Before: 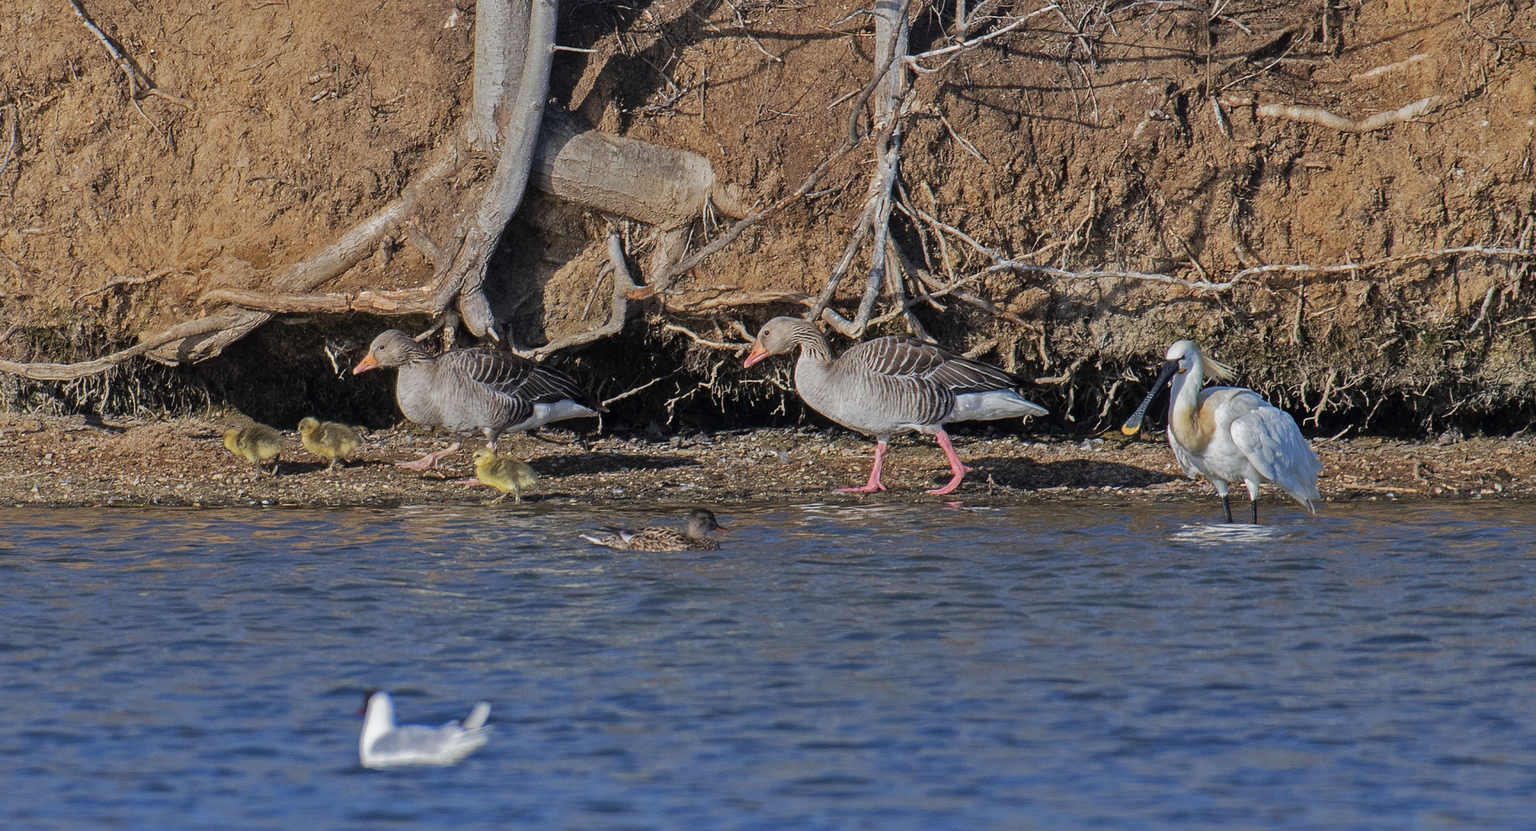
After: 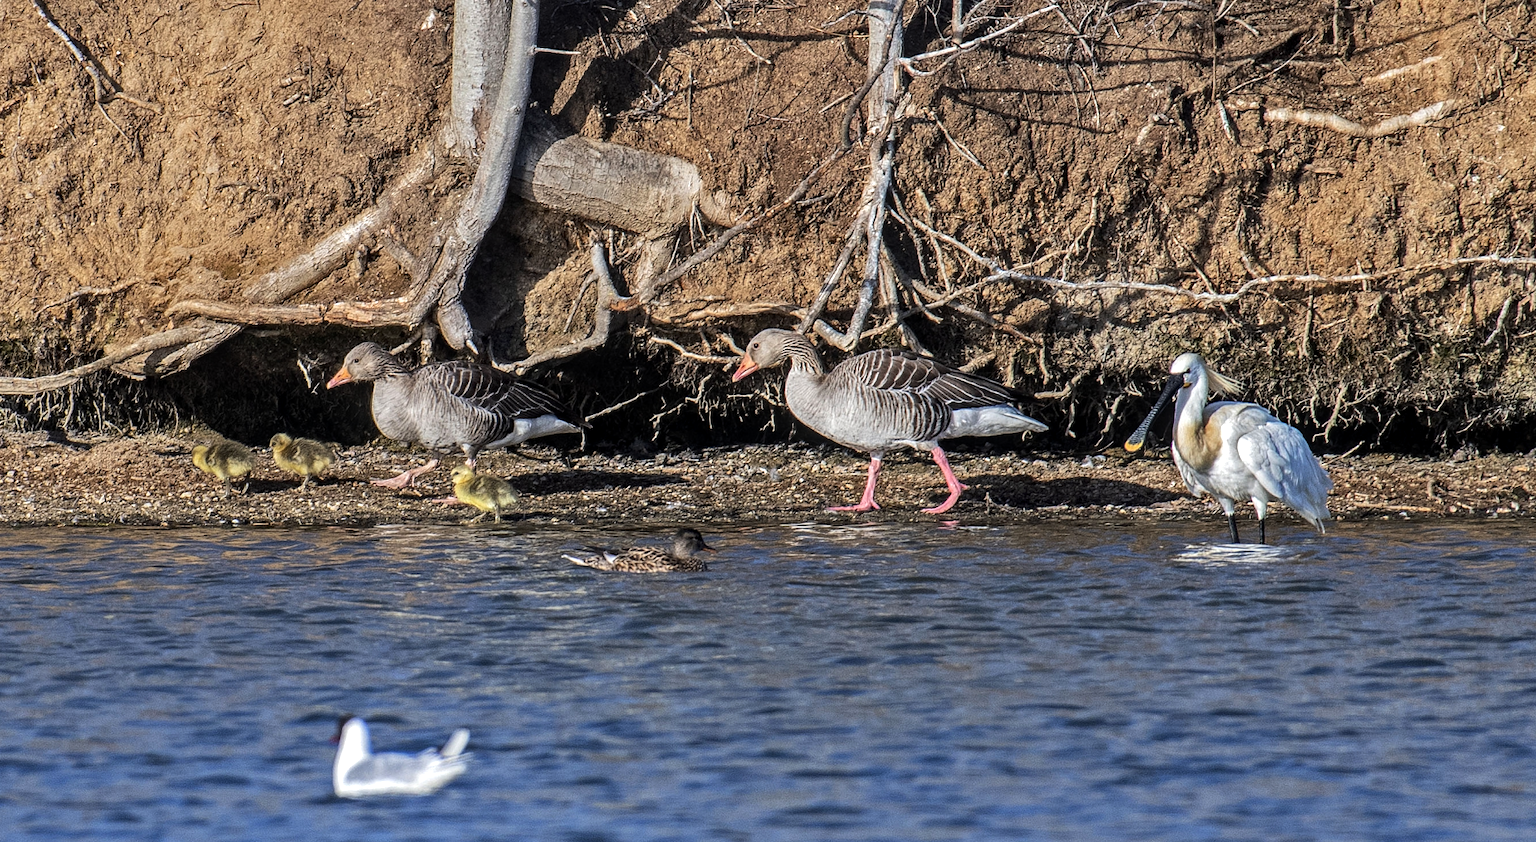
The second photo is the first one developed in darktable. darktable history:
crop and rotate: left 2.536%, right 1.107%, bottom 2.246%
local contrast: on, module defaults
tone equalizer: -8 EV -0.75 EV, -7 EV -0.7 EV, -6 EV -0.6 EV, -5 EV -0.4 EV, -3 EV 0.4 EV, -2 EV 0.6 EV, -1 EV 0.7 EV, +0 EV 0.75 EV, edges refinement/feathering 500, mask exposure compensation -1.57 EV, preserve details no
exposure: compensate highlight preservation false
